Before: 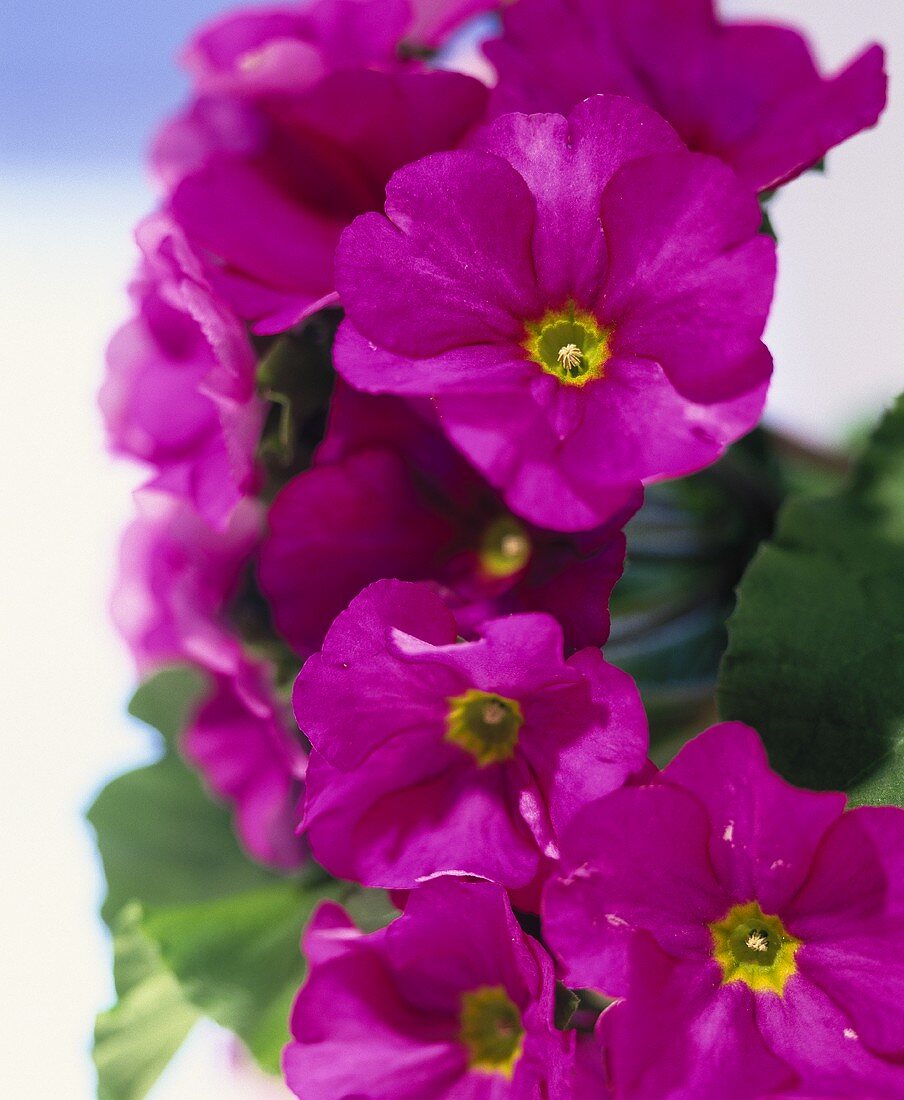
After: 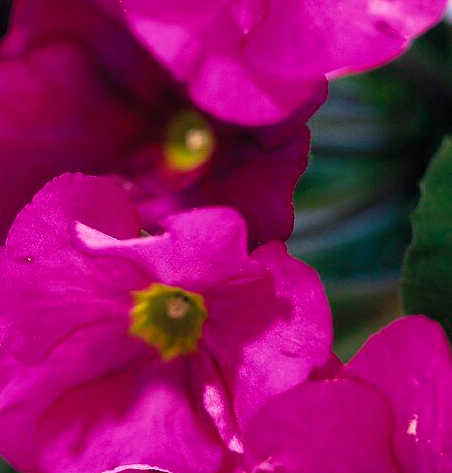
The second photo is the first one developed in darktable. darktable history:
crop: left 34.968%, top 36.934%, right 14.929%, bottom 20.049%
